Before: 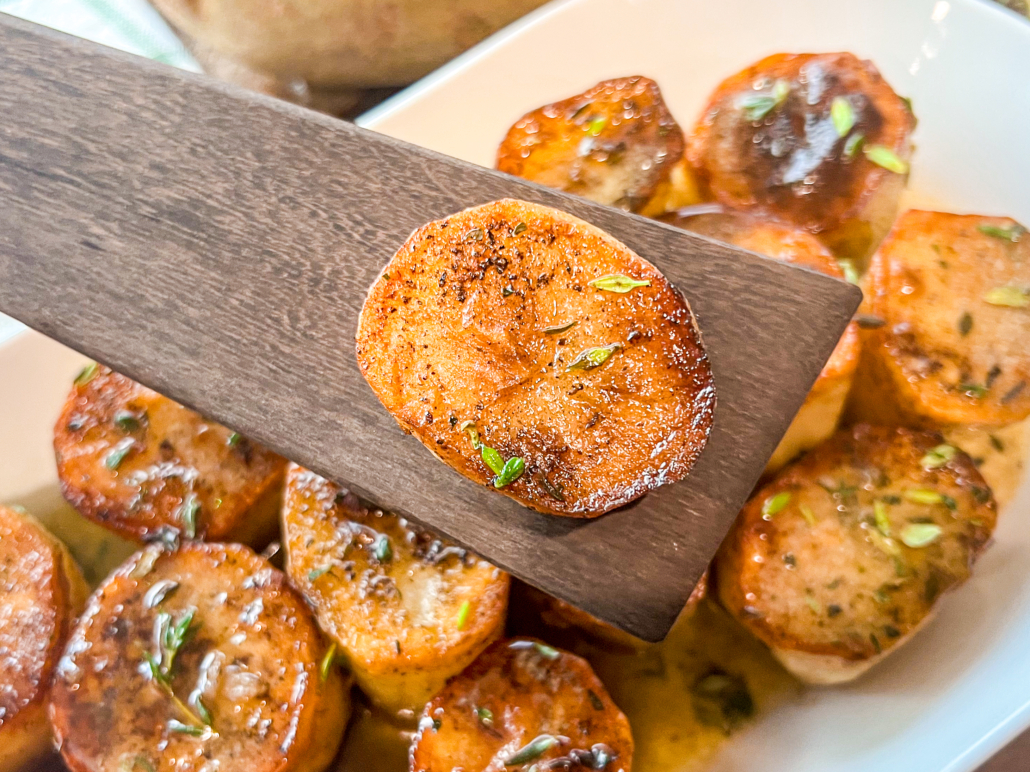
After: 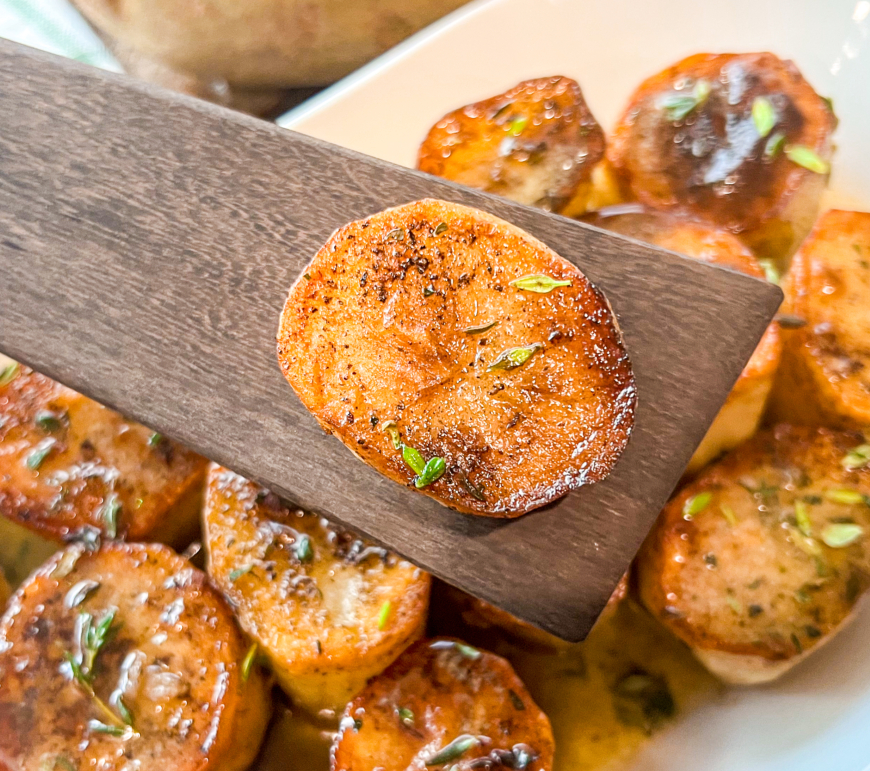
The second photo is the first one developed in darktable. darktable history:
crop: left 7.68%, right 7.794%
